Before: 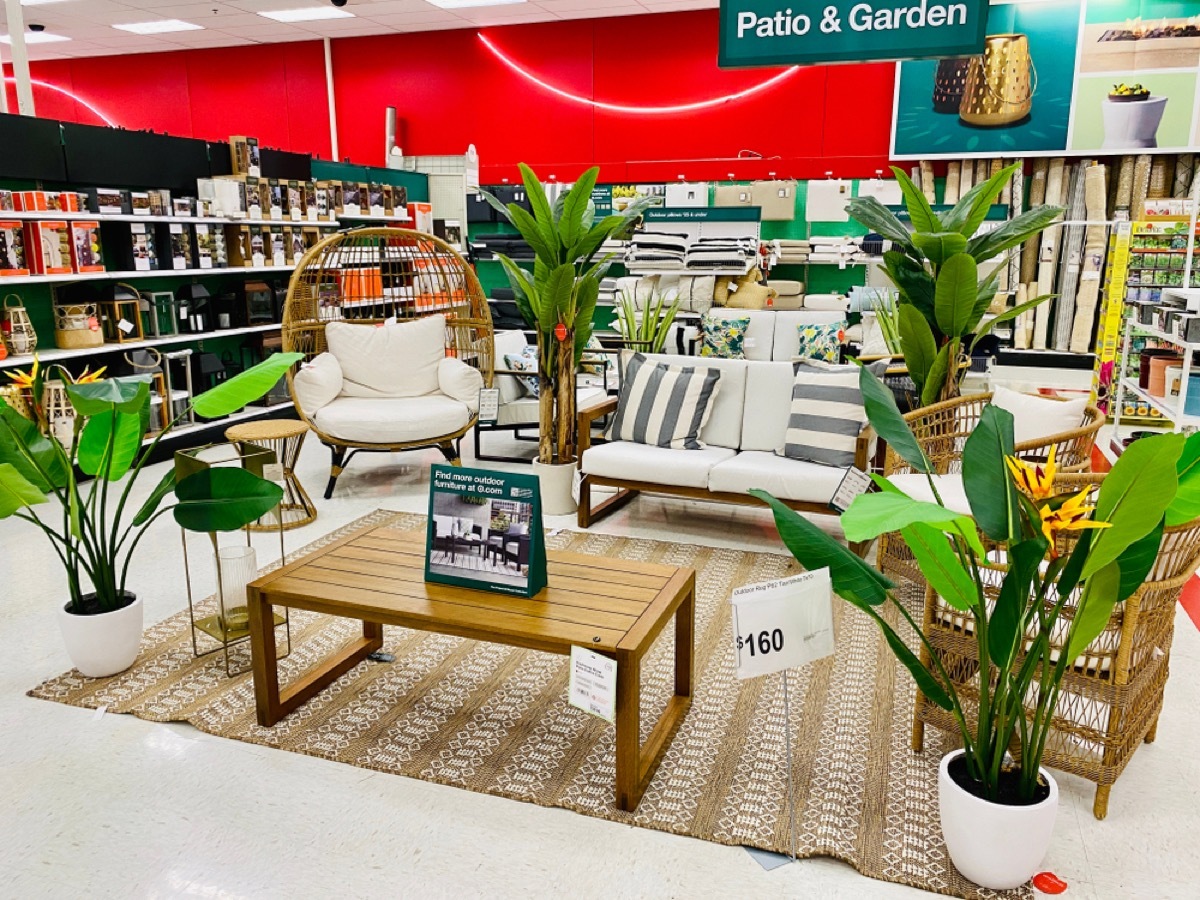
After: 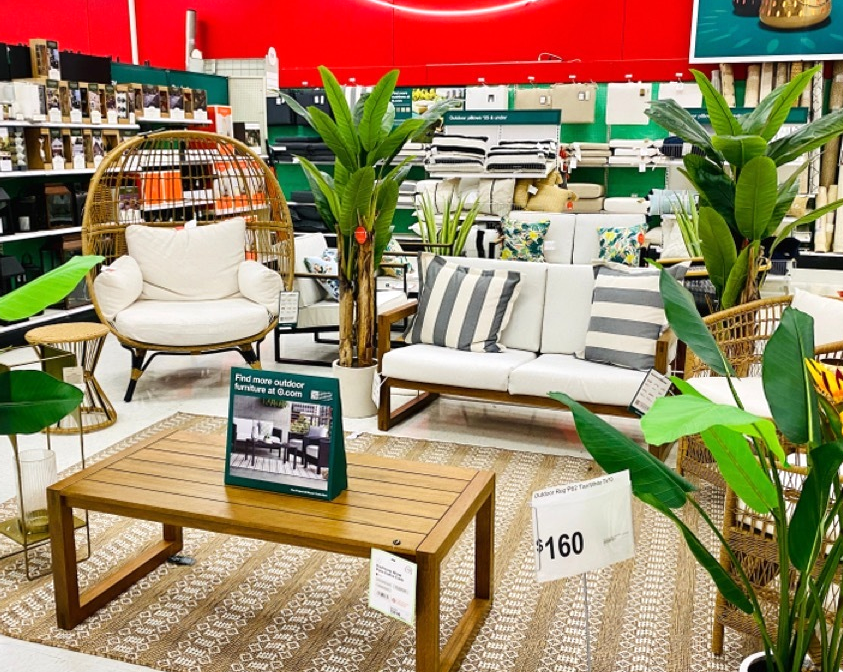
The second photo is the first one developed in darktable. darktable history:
crop and rotate: left 16.719%, top 10.861%, right 12.975%, bottom 14.443%
exposure: exposure 0.203 EV, compensate highlight preservation false
